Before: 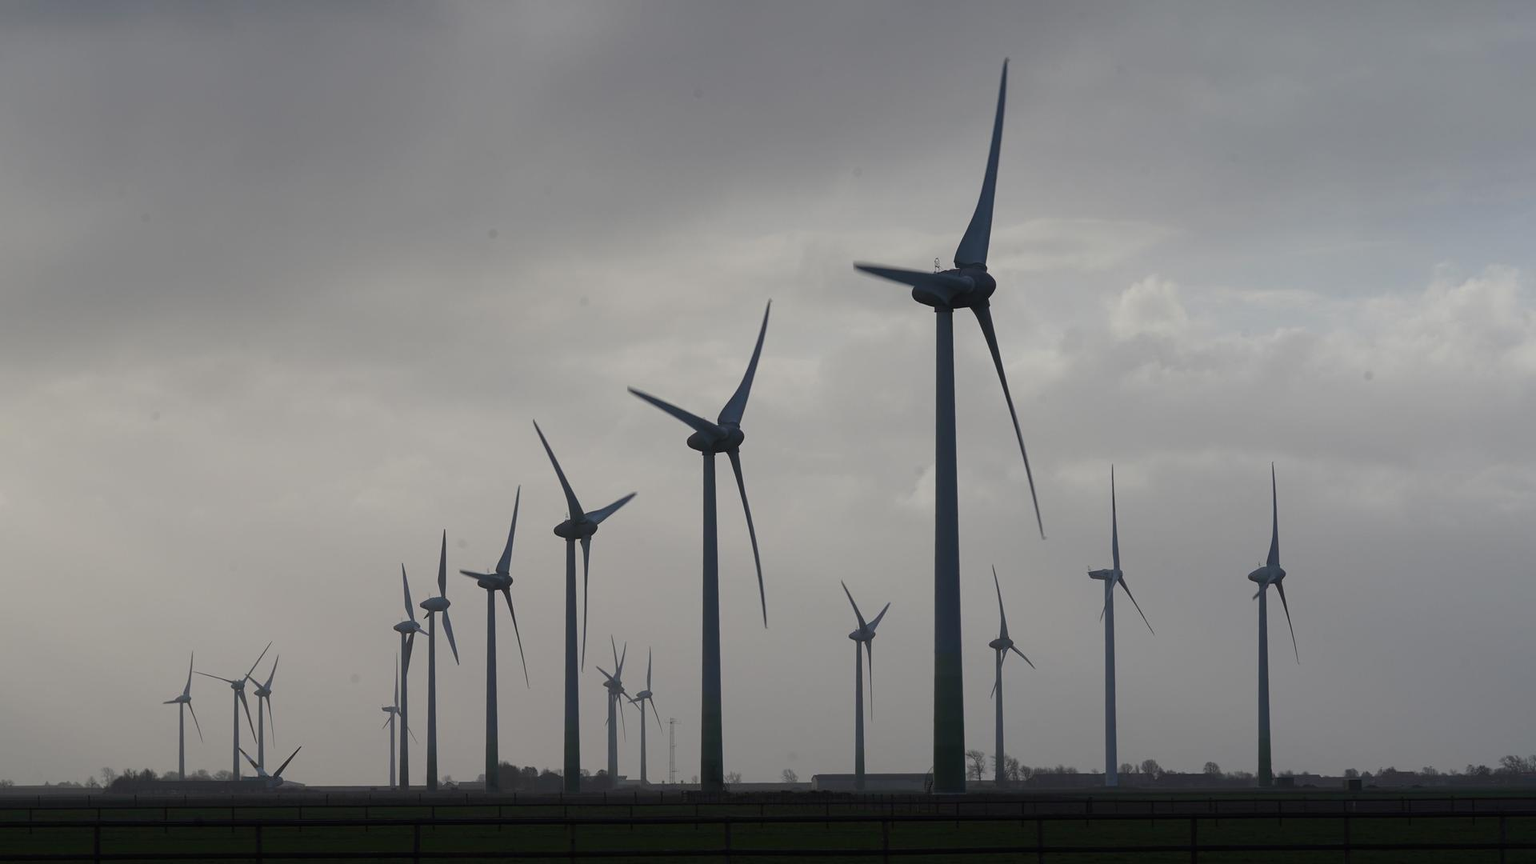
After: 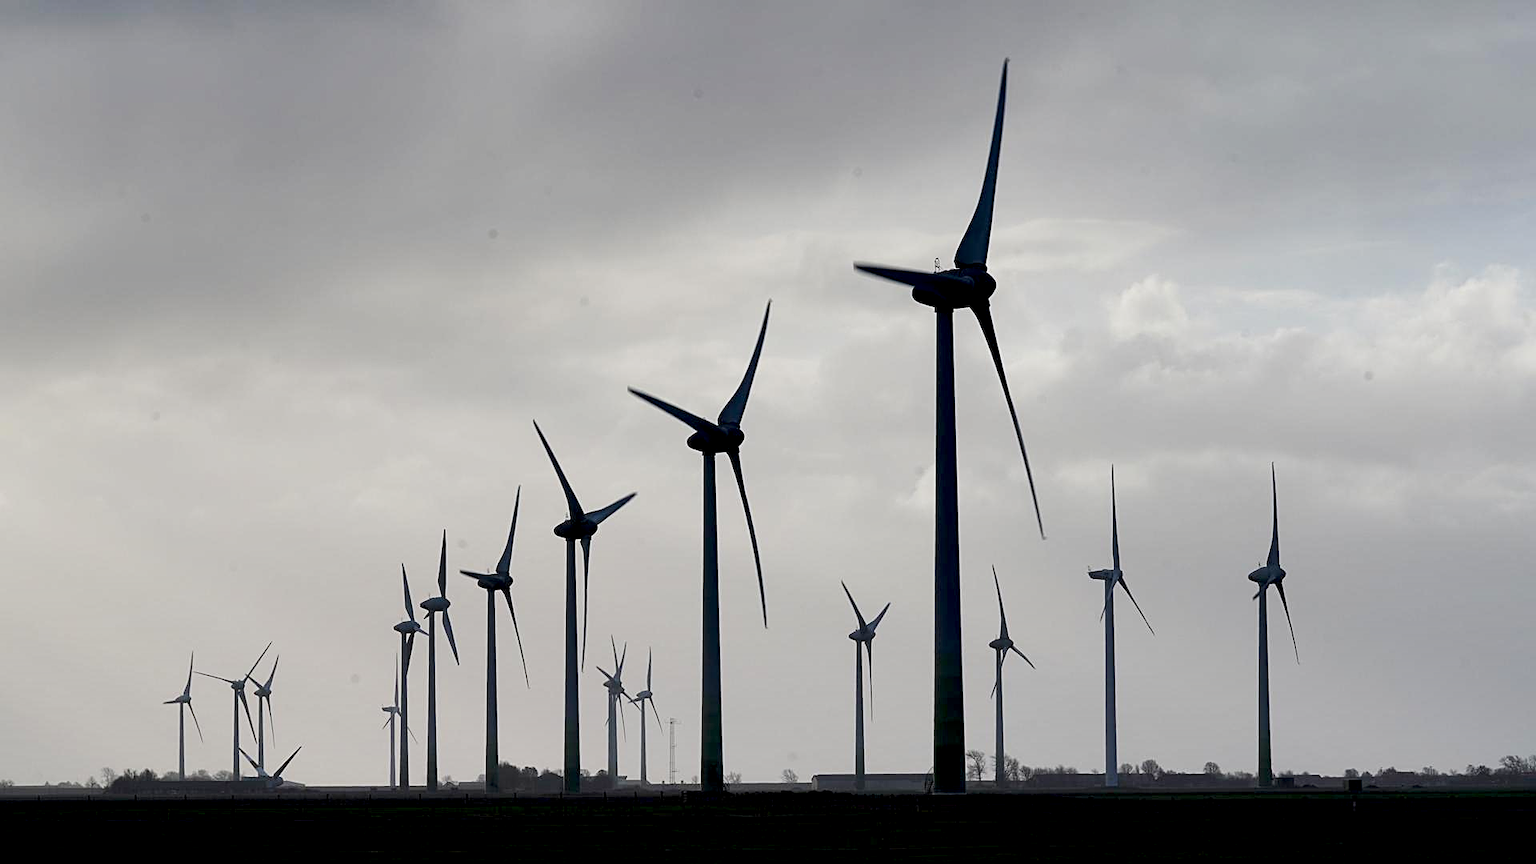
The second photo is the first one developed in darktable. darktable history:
exposure: black level correction 0.002, exposure -0.103 EV, compensate highlight preservation false
contrast equalizer: octaves 7, y [[0.6 ×6], [0.55 ×6], [0 ×6], [0 ×6], [0 ×6]]
sharpen: on, module defaults
base curve: curves: ch0 [(0, 0) (0.204, 0.334) (0.55, 0.733) (1, 1)], preserve colors none
